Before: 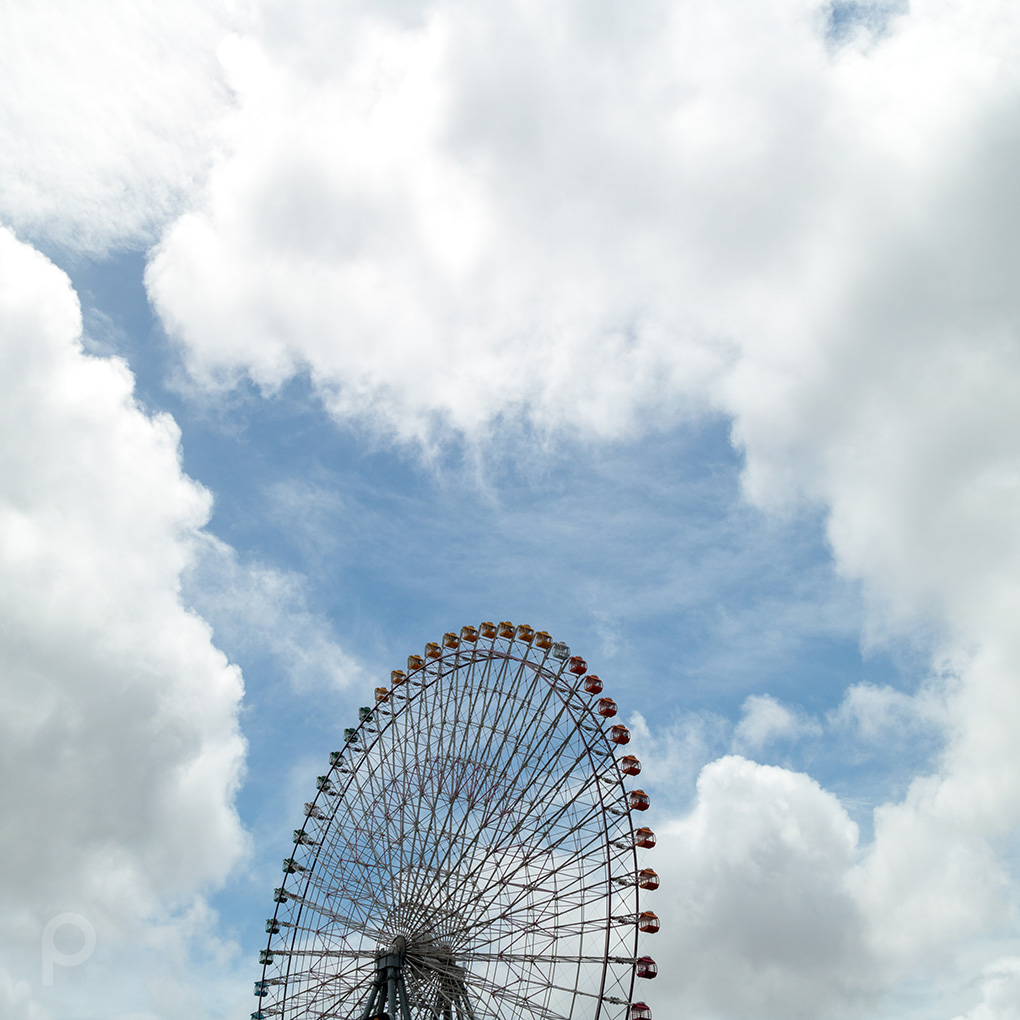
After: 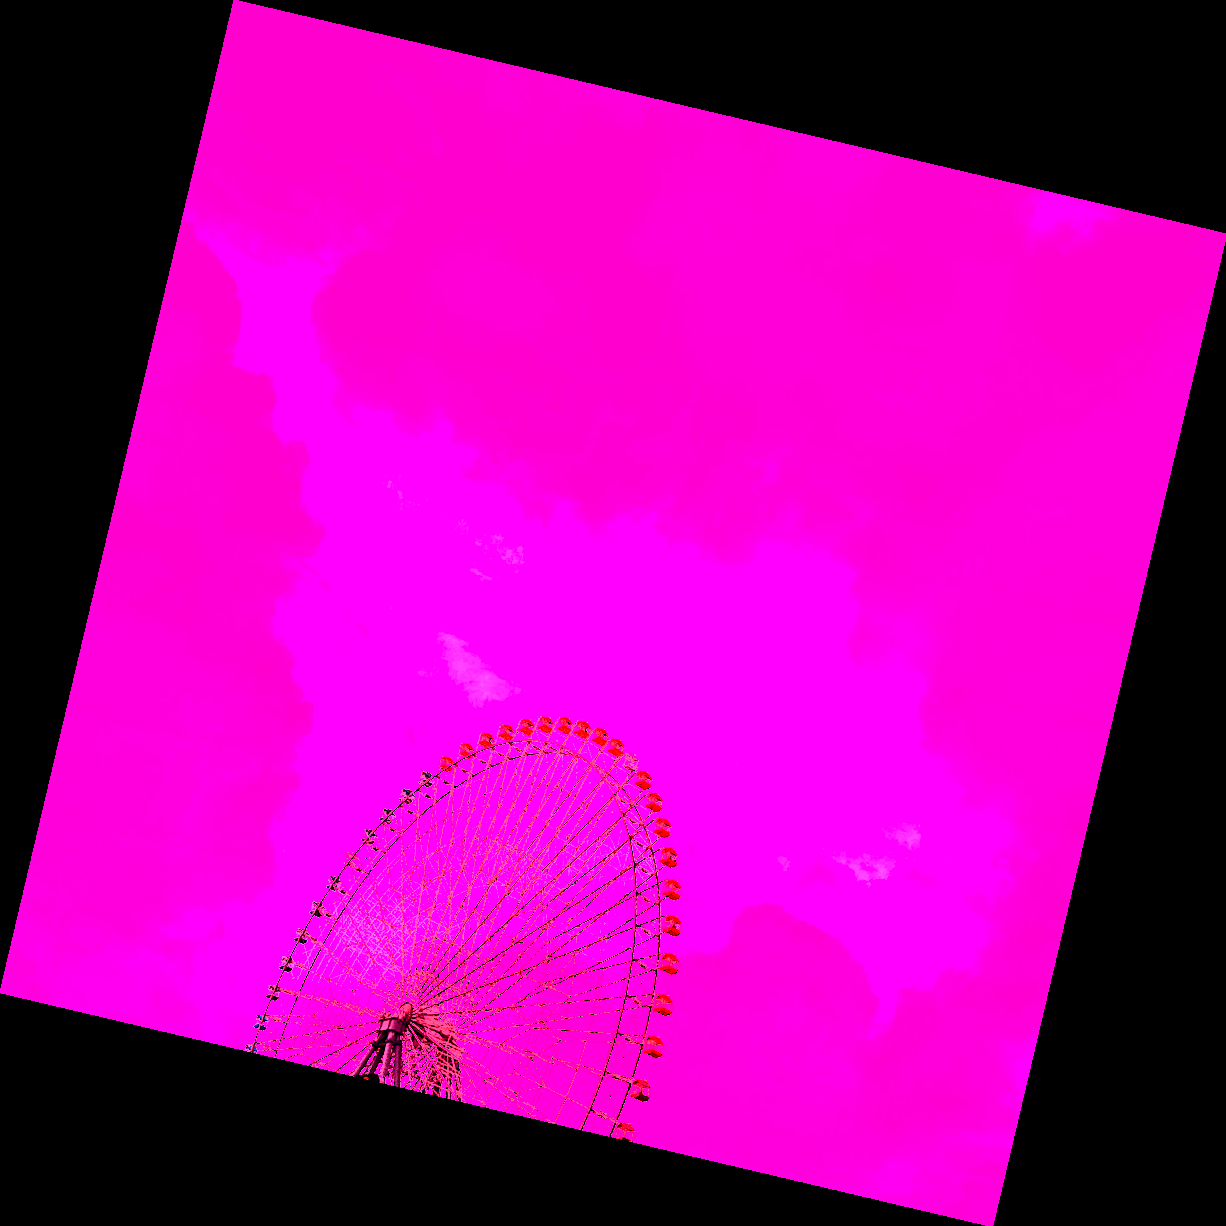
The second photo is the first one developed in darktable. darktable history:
white balance: red 4.26, blue 1.802
rotate and perspective: rotation 13.27°, automatic cropping off
contrast brightness saturation: contrast 0.4, brightness 0.1, saturation 0.21
